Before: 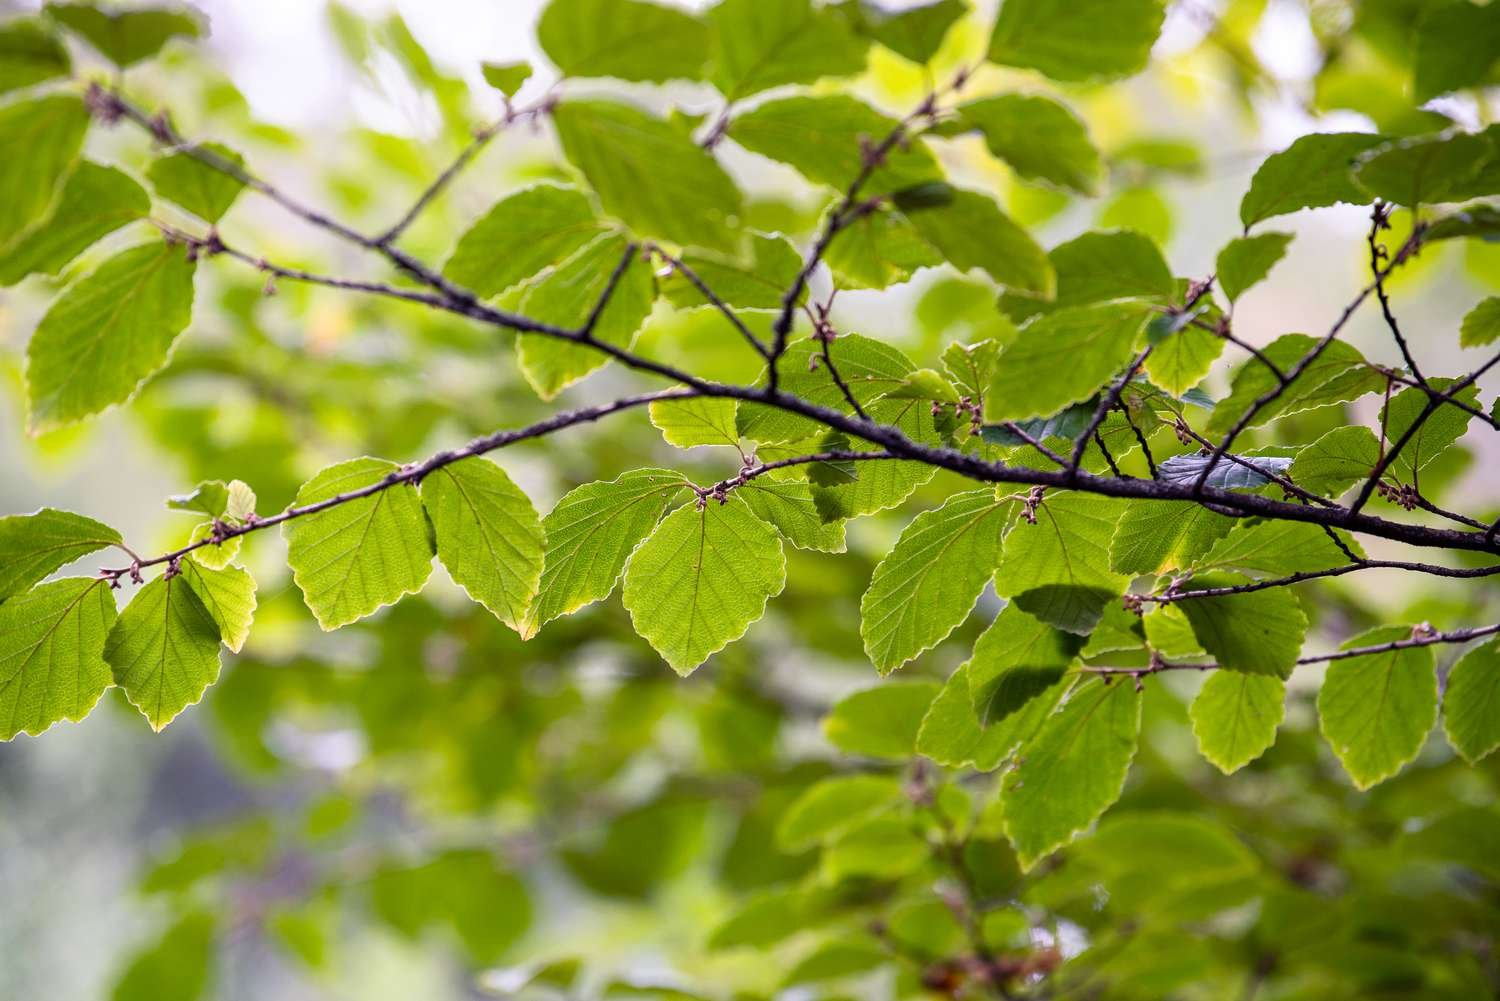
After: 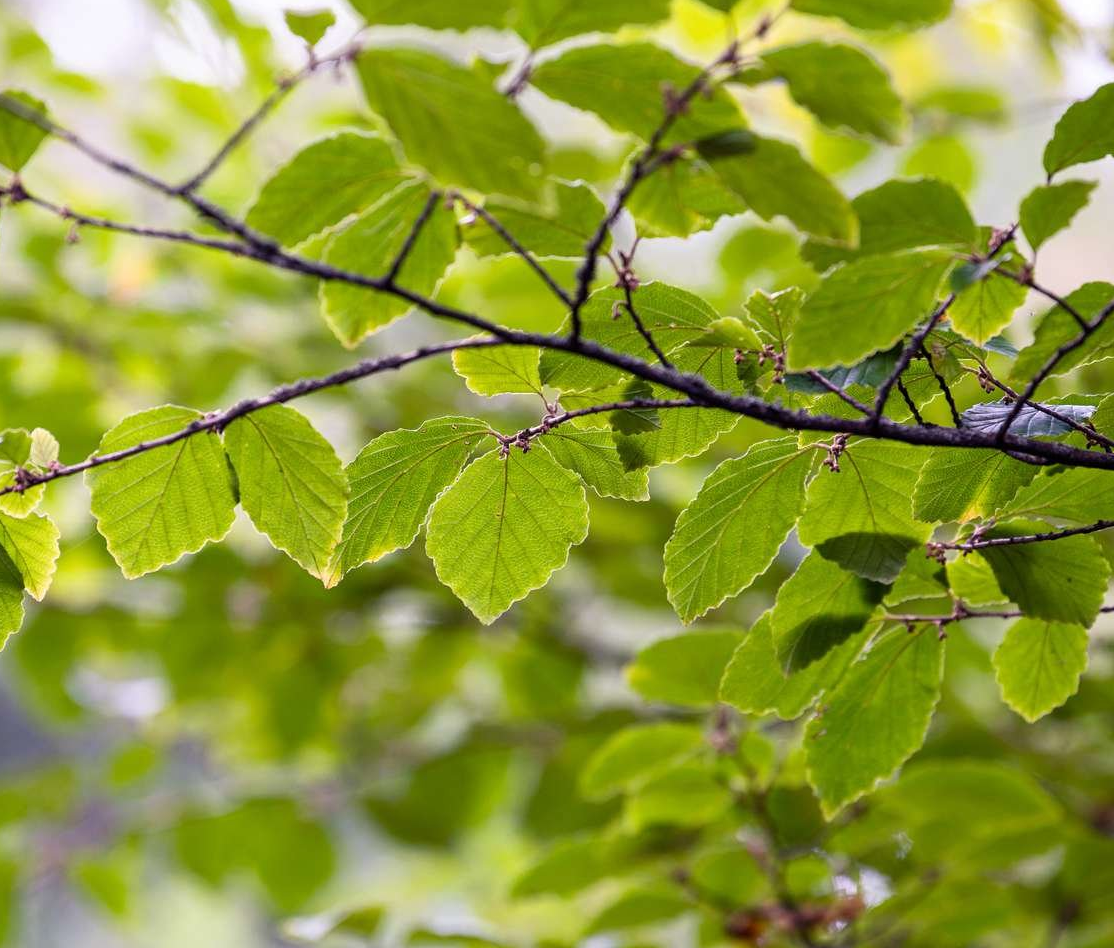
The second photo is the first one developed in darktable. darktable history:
crop and rotate: left 13.147%, top 5.284%, right 12.558%
